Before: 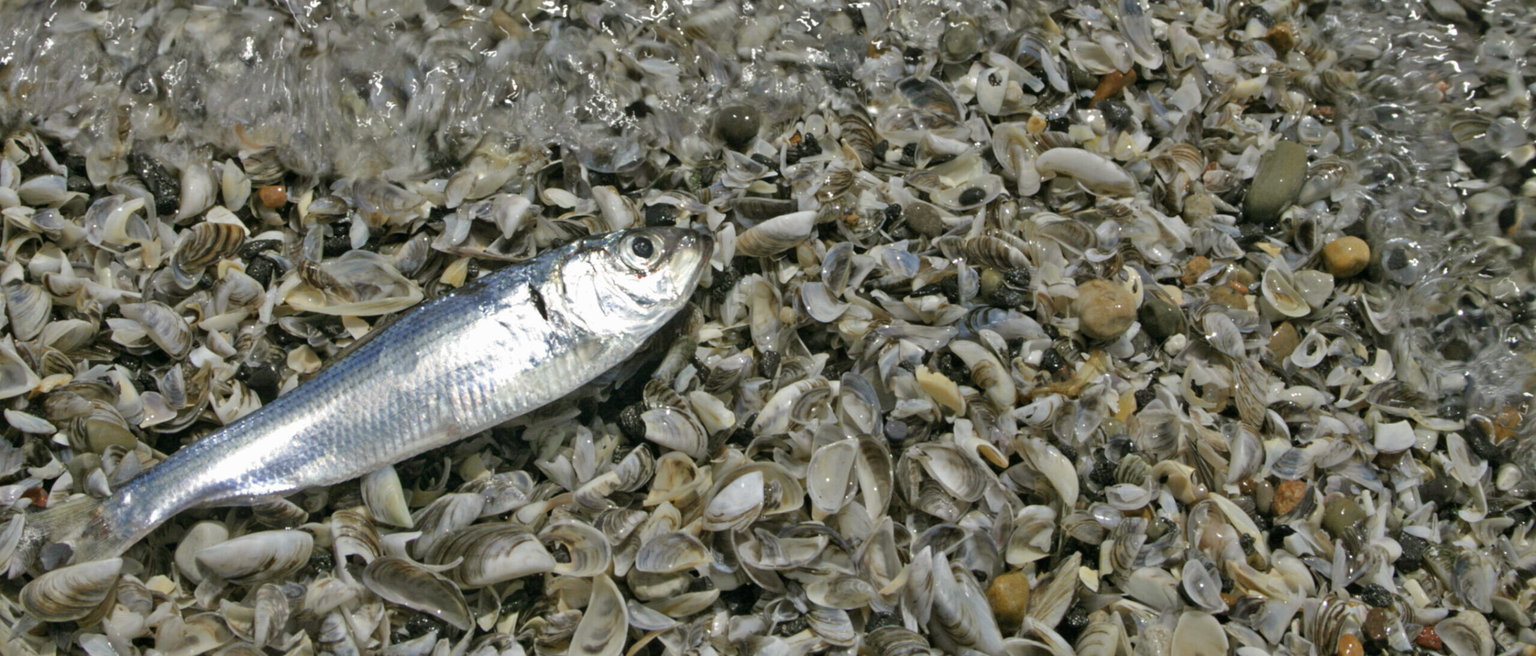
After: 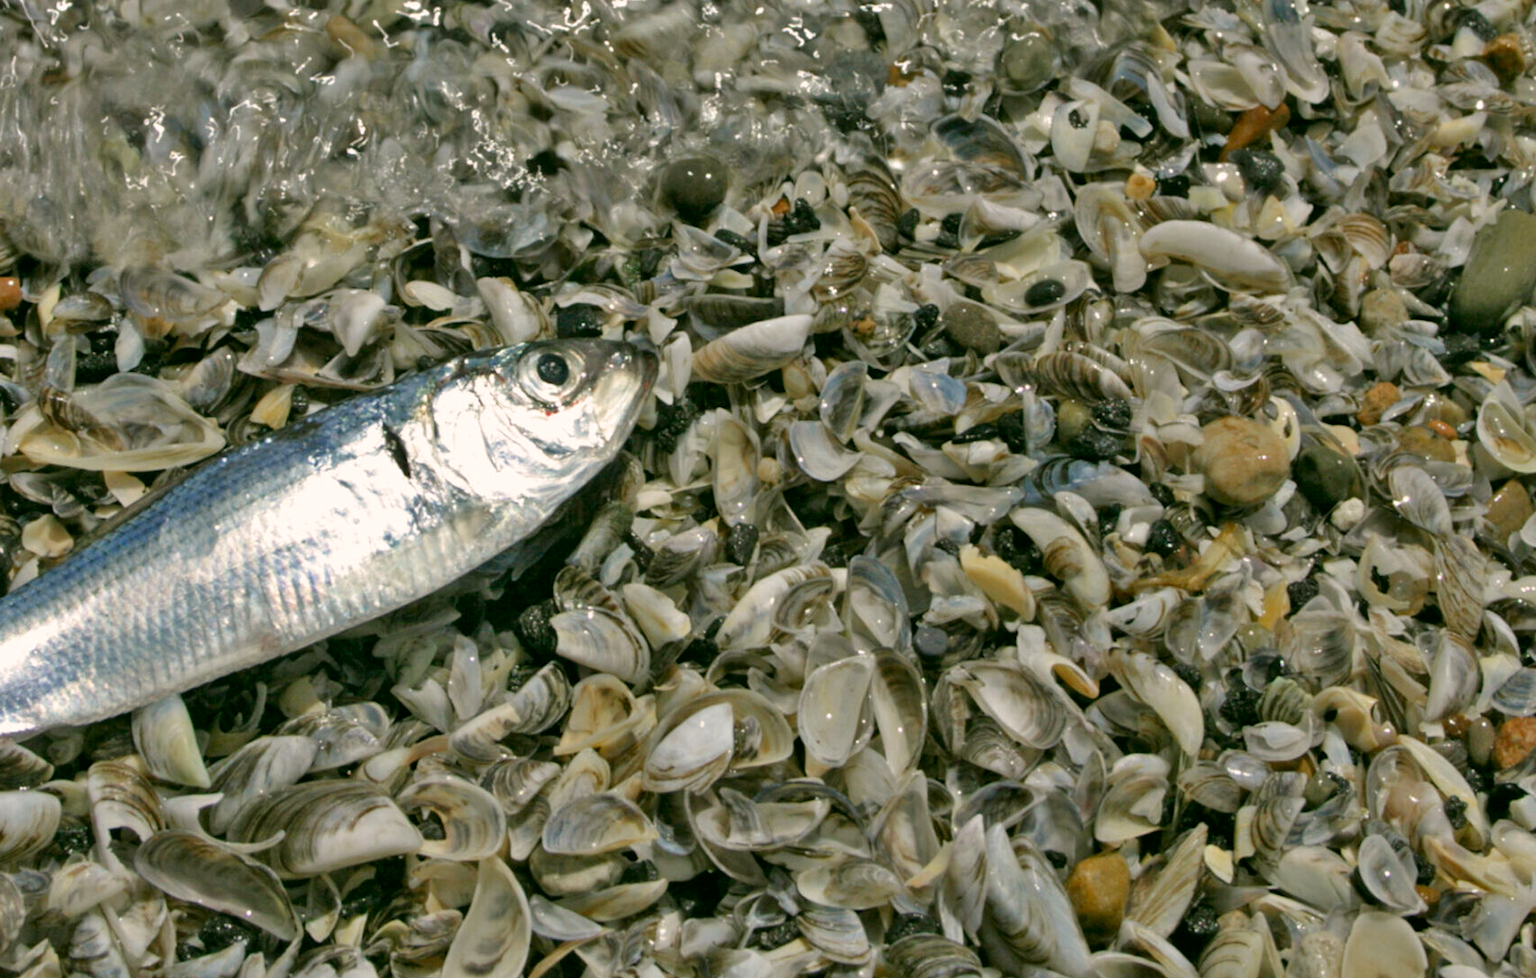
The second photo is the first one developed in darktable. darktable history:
crop and rotate: left 17.753%, right 15.237%
color correction: highlights a* 4.35, highlights b* 4.98, shadows a* -6.93, shadows b* 4.78
